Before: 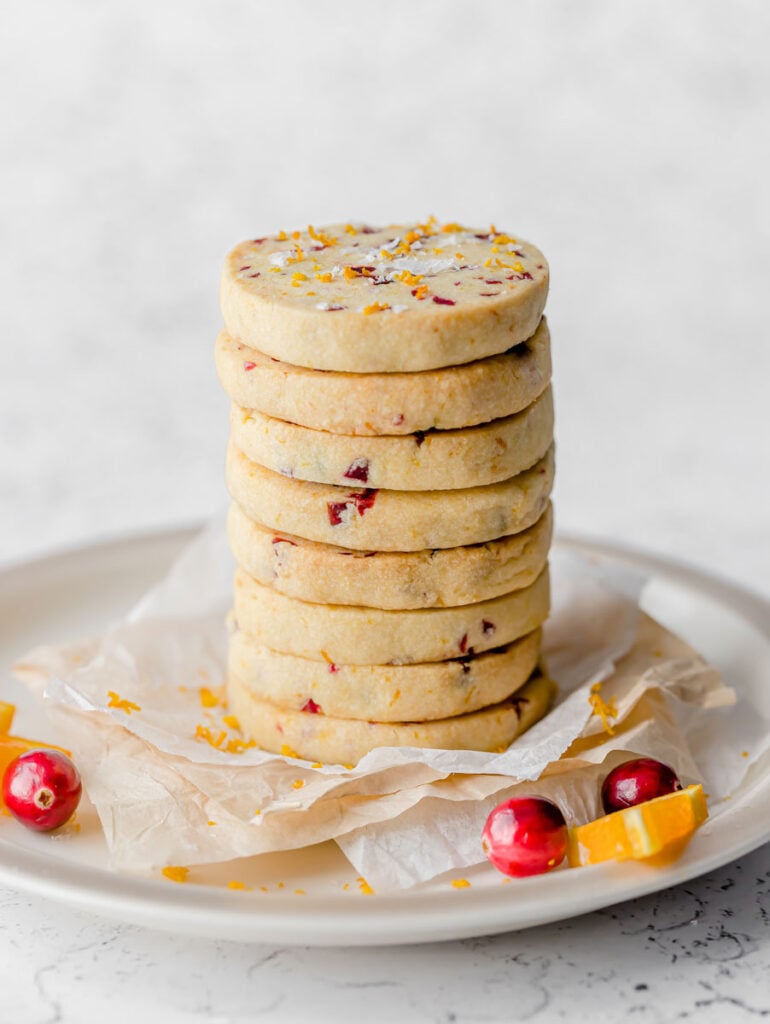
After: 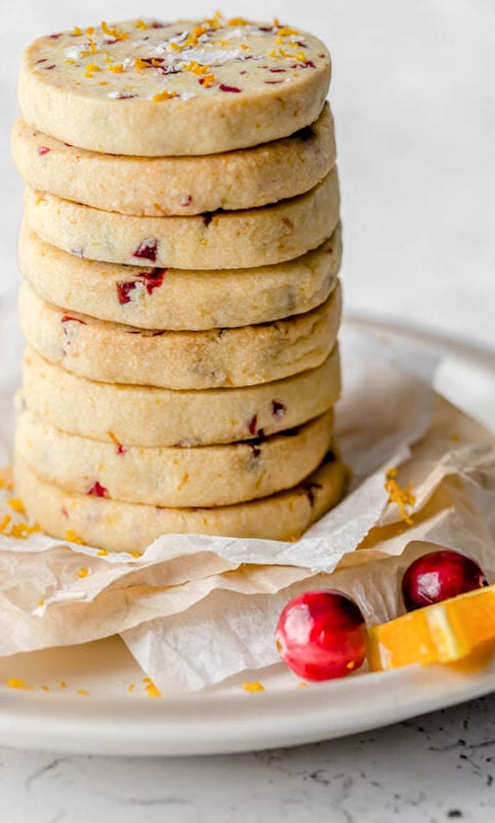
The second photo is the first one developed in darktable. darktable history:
shadows and highlights: shadows 12, white point adjustment 1.2, highlights -0.36, soften with gaussian
crop and rotate: left 28.256%, top 17.734%, right 12.656%, bottom 3.573%
local contrast: on, module defaults
rotate and perspective: rotation 0.128°, lens shift (vertical) -0.181, lens shift (horizontal) -0.044, shear 0.001, automatic cropping off
